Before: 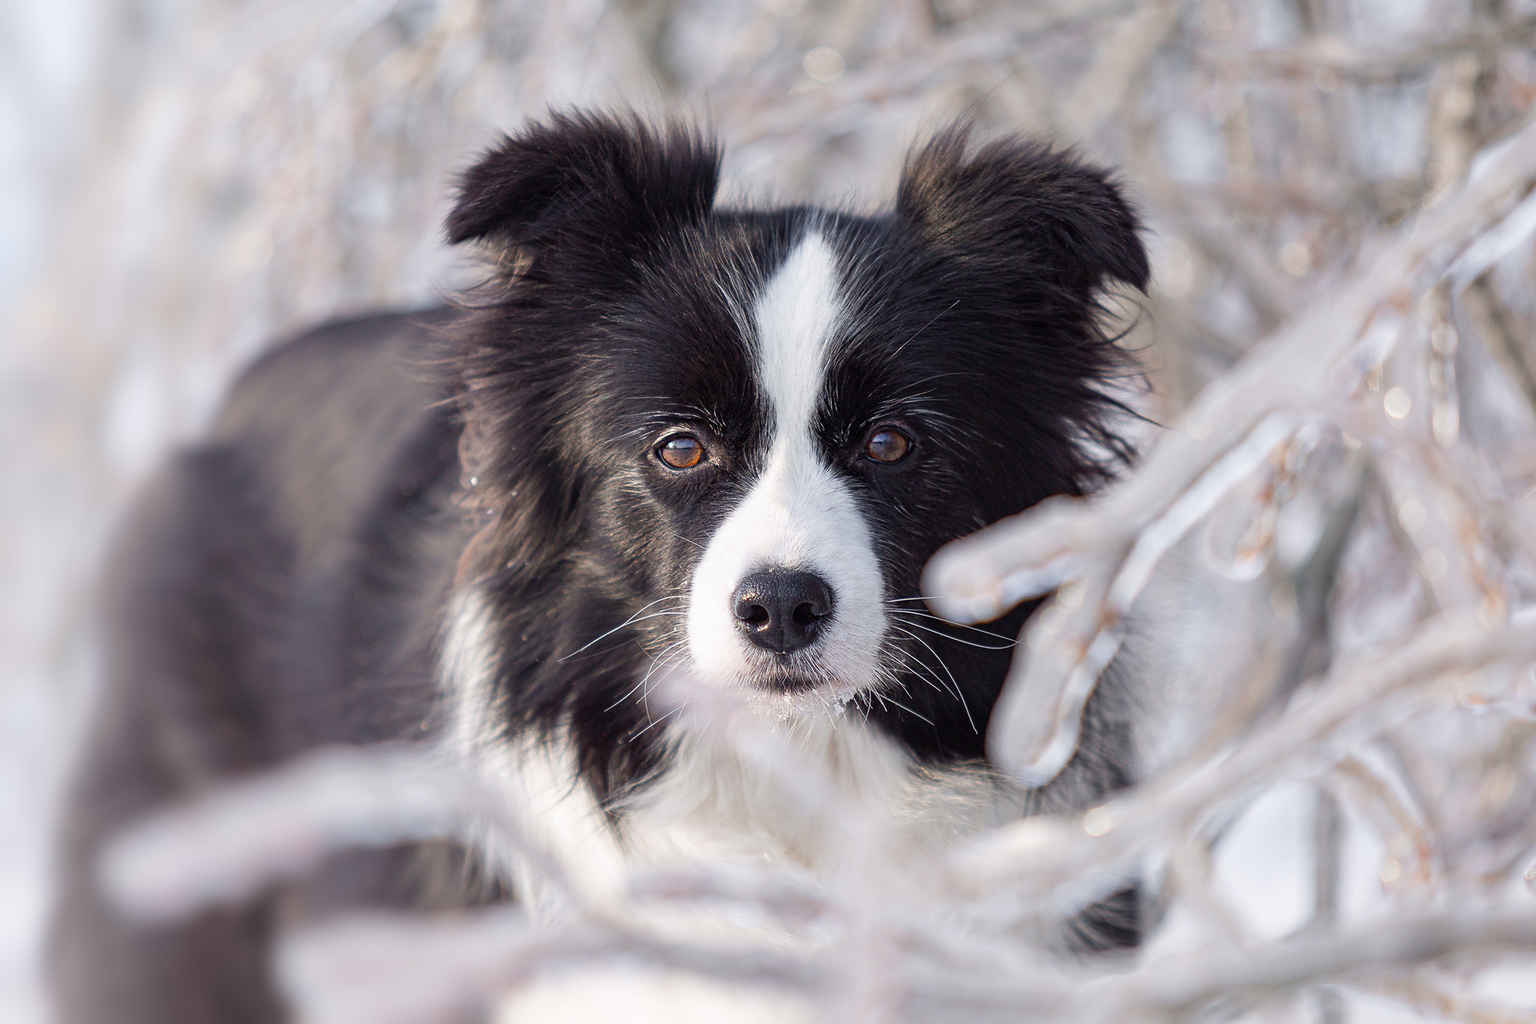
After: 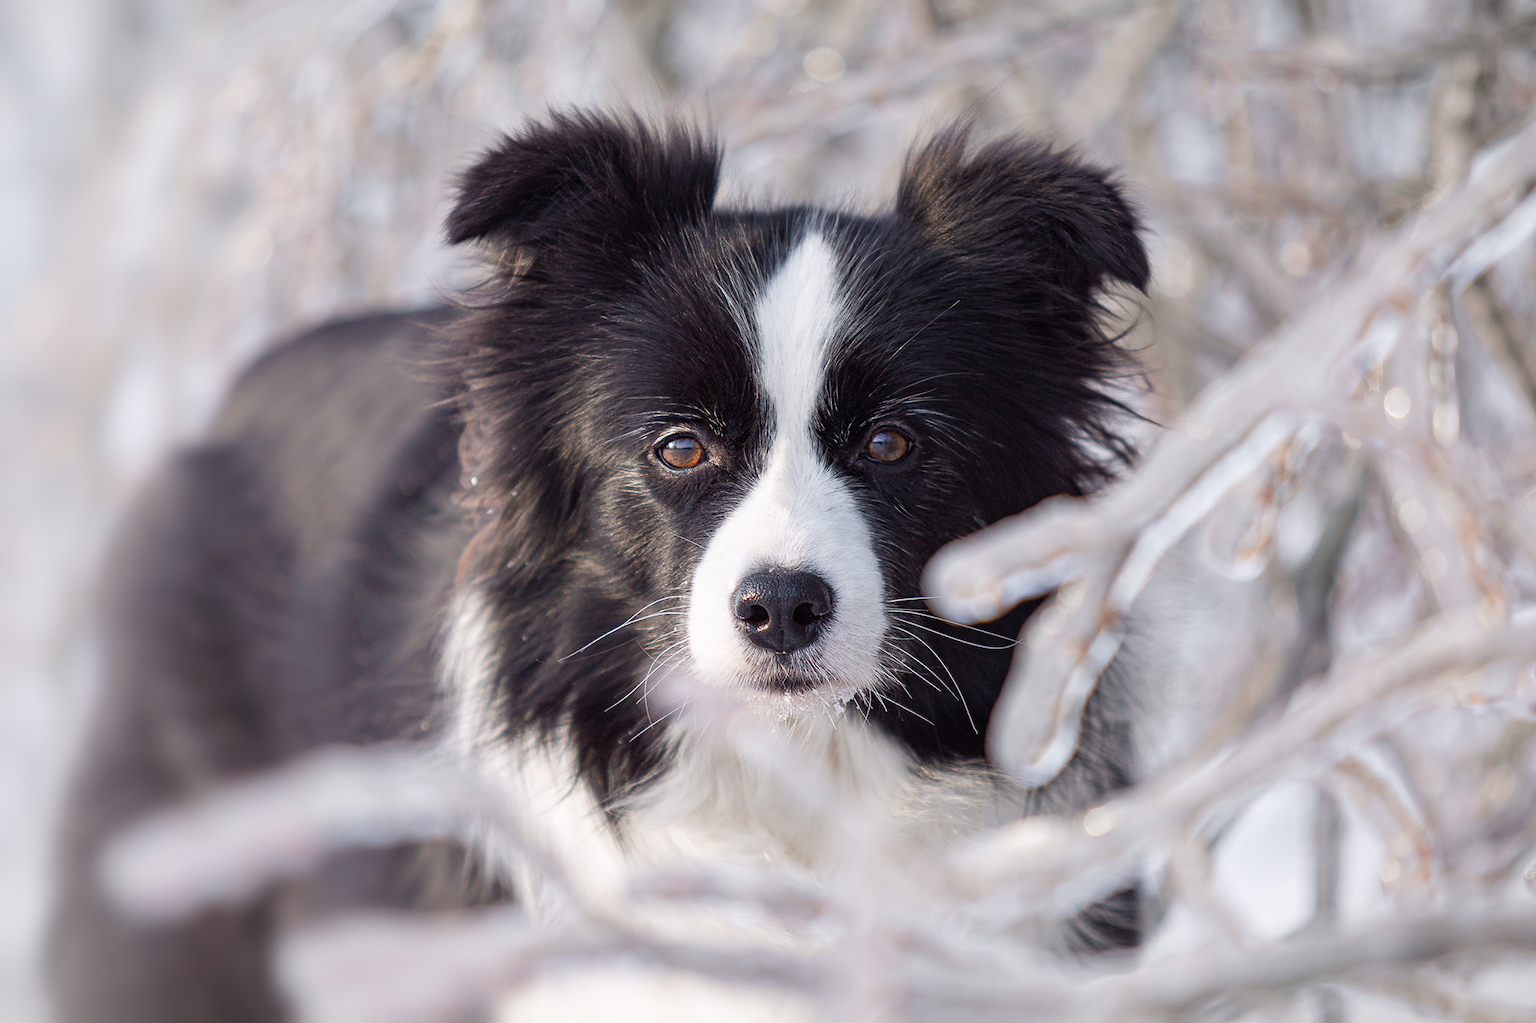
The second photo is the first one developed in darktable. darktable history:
vignetting: fall-off start 100%, brightness -0.282, width/height ratio 1.31
